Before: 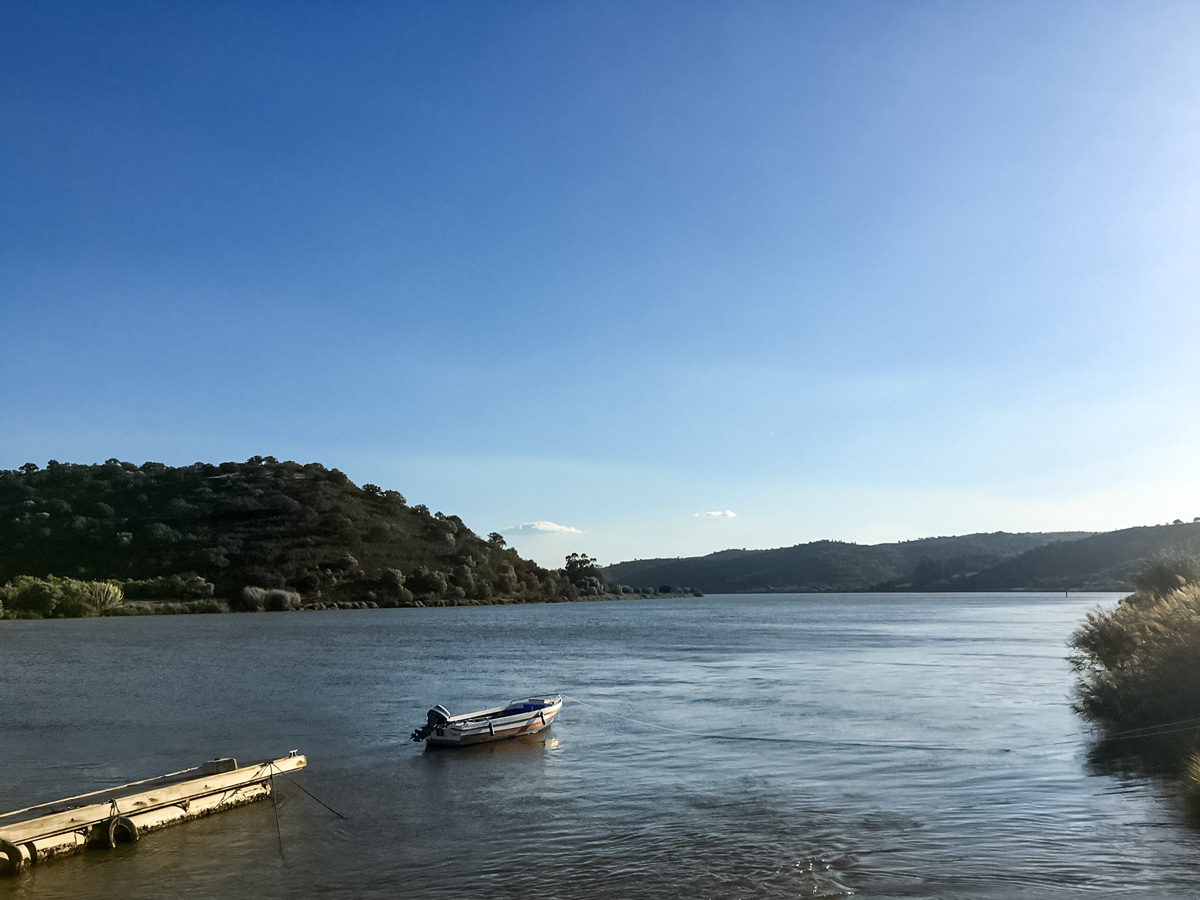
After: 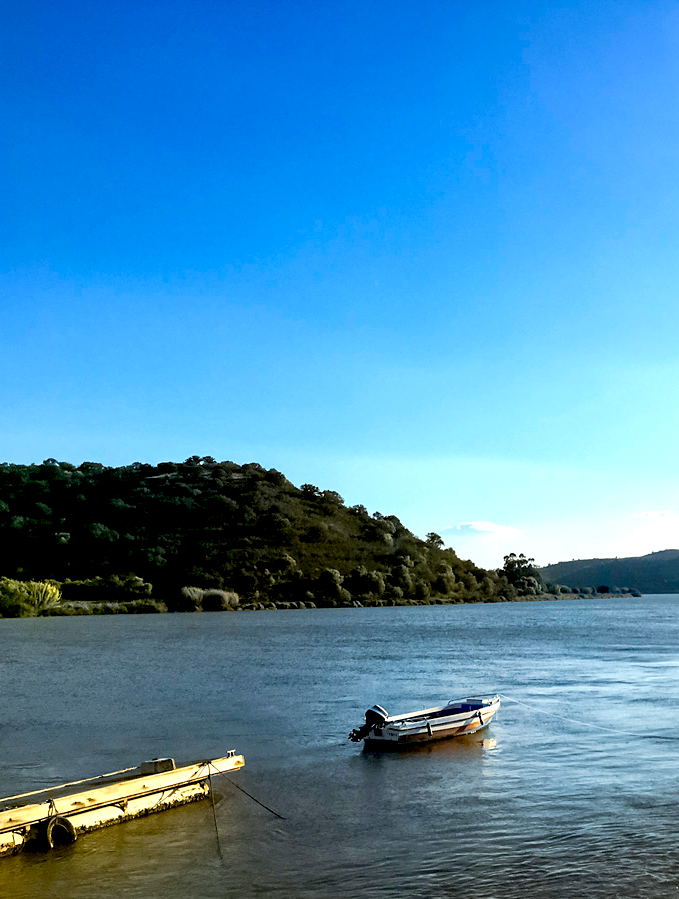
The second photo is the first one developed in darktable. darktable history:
exposure: black level correction 0.012, exposure 0.691 EV, compensate highlight preservation false
color balance rgb: linear chroma grading › global chroma 0.536%, perceptual saturation grading › global saturation 19.154%, global vibrance 34.658%
crop: left 5.223%, right 38.177%
